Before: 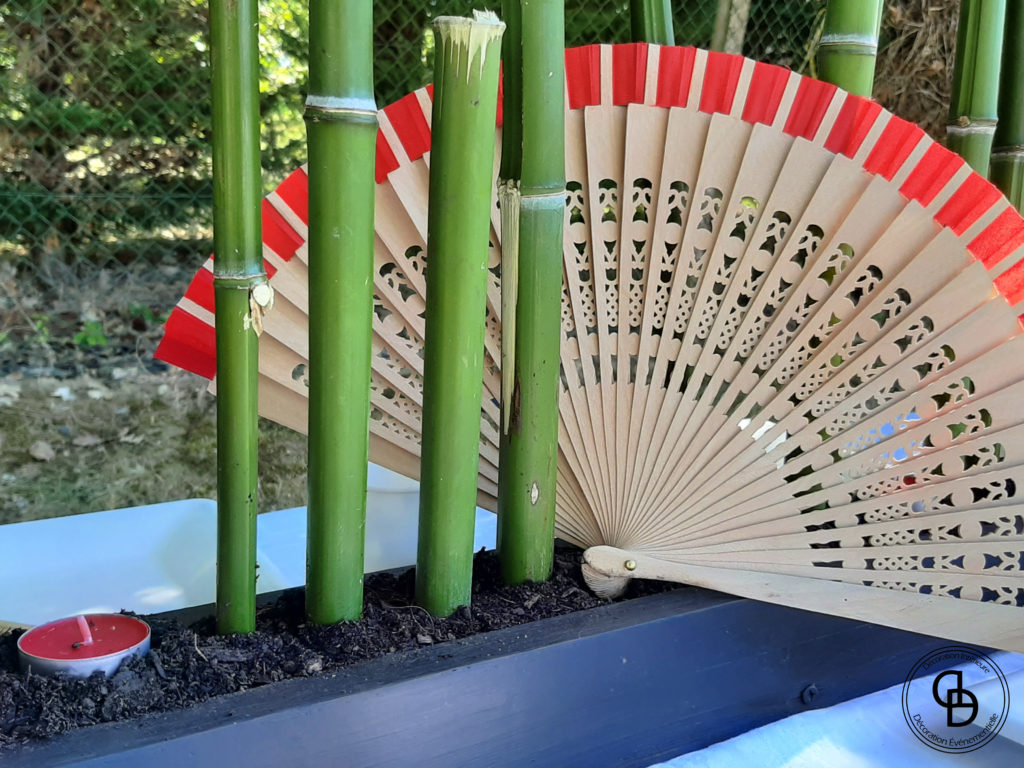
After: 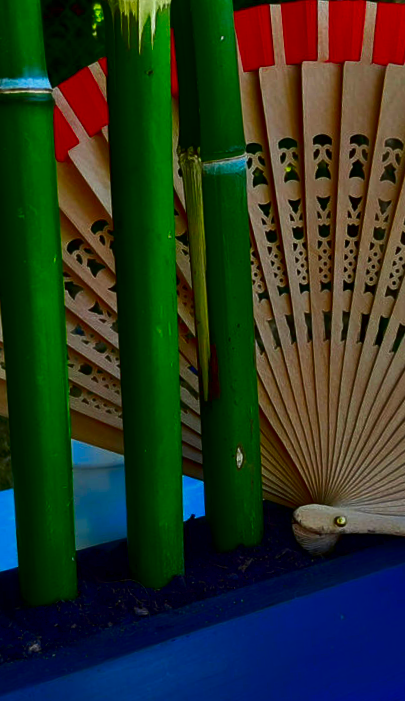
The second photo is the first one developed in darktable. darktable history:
rotate and perspective: rotation -4.57°, crop left 0.054, crop right 0.944, crop top 0.087, crop bottom 0.914
crop: left 28.583%, right 29.231%
contrast brightness saturation: brightness -1, saturation 1
